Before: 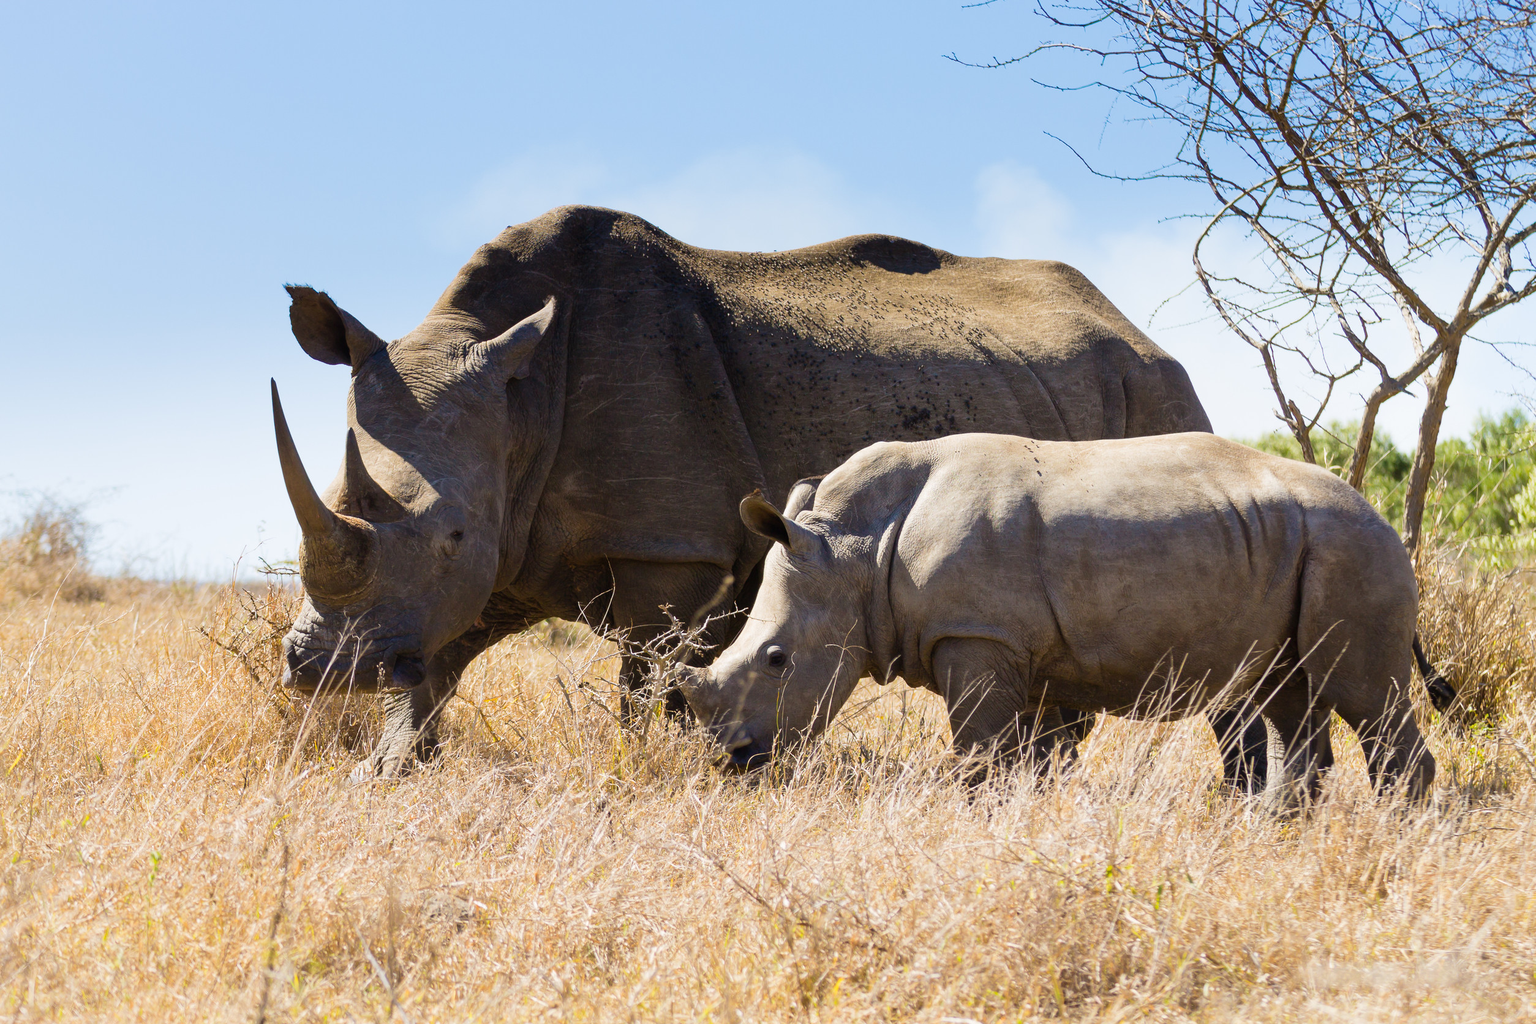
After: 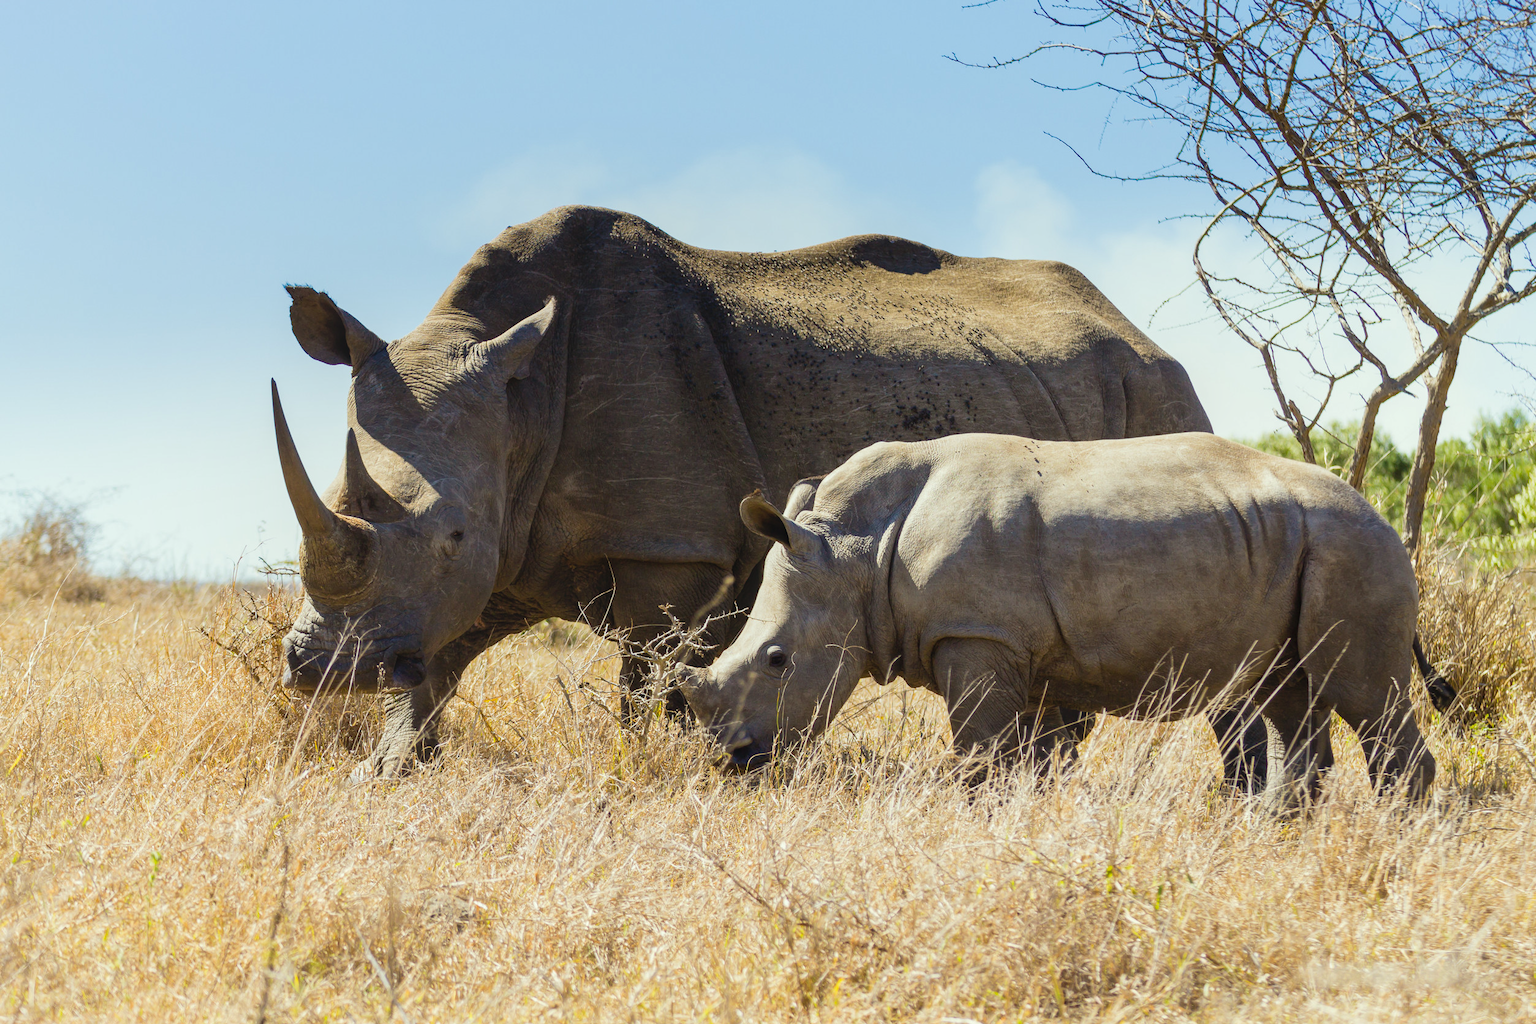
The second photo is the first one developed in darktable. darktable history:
color correction: highlights a* -4.73, highlights b* 5.06, saturation 0.97
local contrast: detail 110%
